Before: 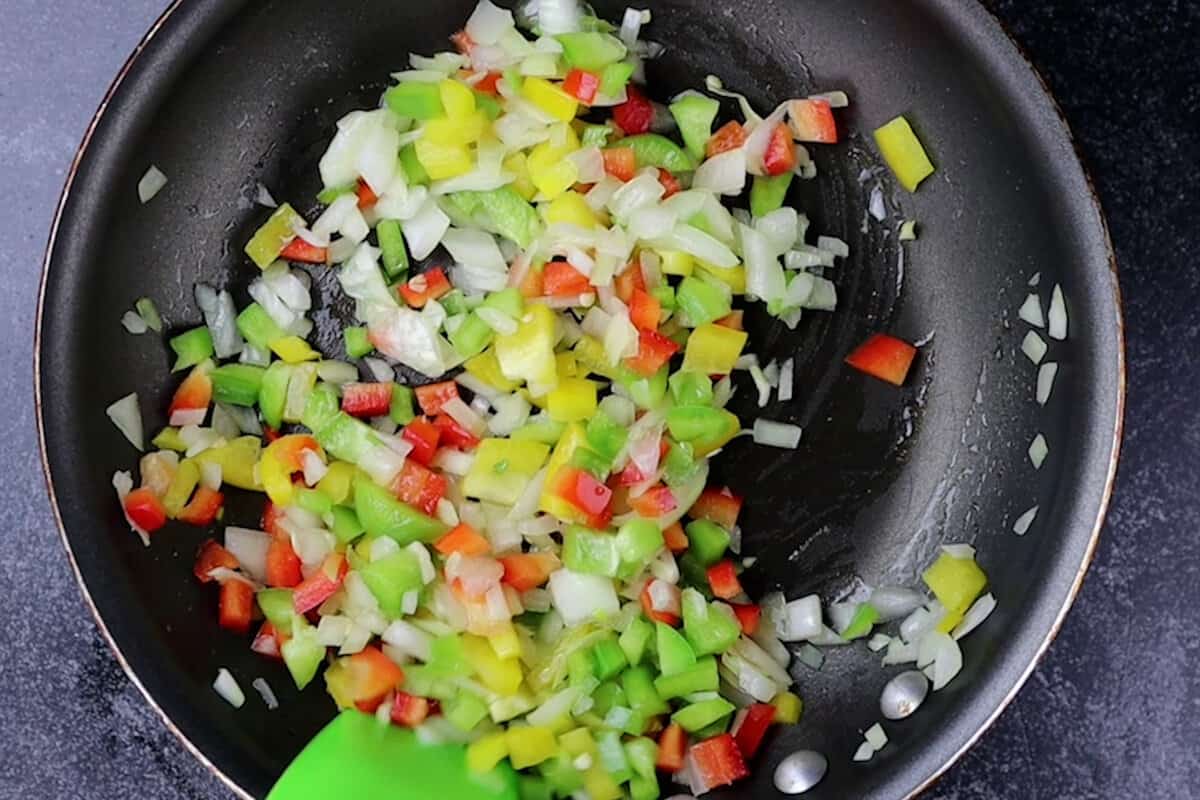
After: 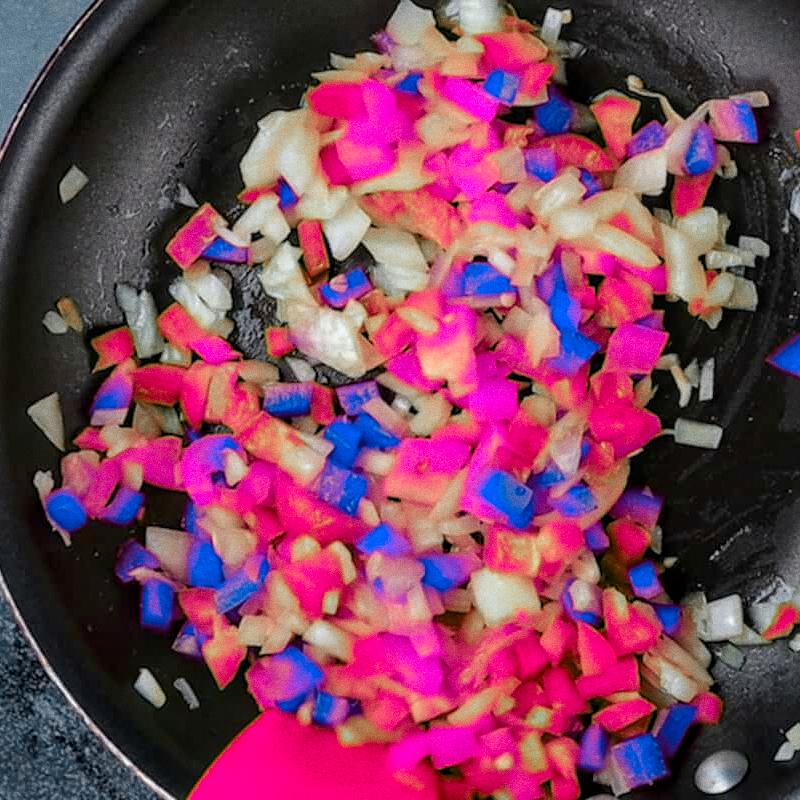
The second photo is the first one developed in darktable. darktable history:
local contrast: on, module defaults
grain: coarseness 0.09 ISO
color zones: curves: ch0 [(0.826, 0.353)]; ch1 [(0.242, 0.647) (0.889, 0.342)]; ch2 [(0.246, 0.089) (0.969, 0.068)]
crop and rotate: left 6.617%, right 26.717%
